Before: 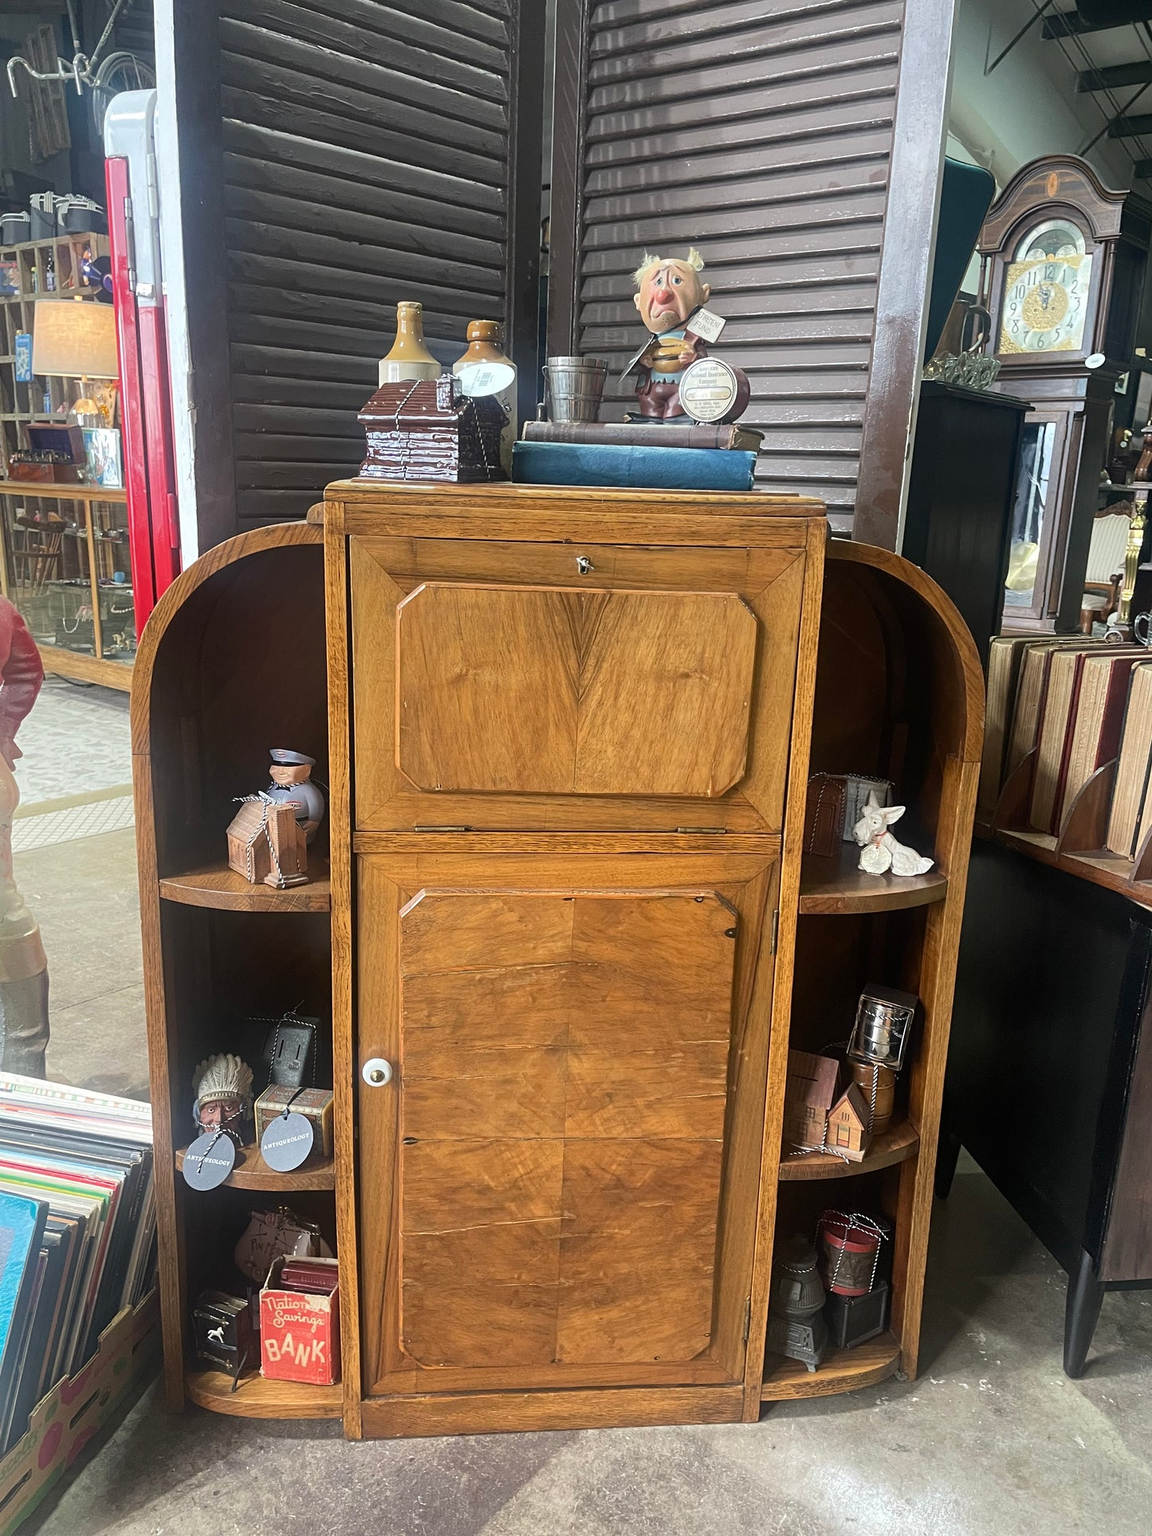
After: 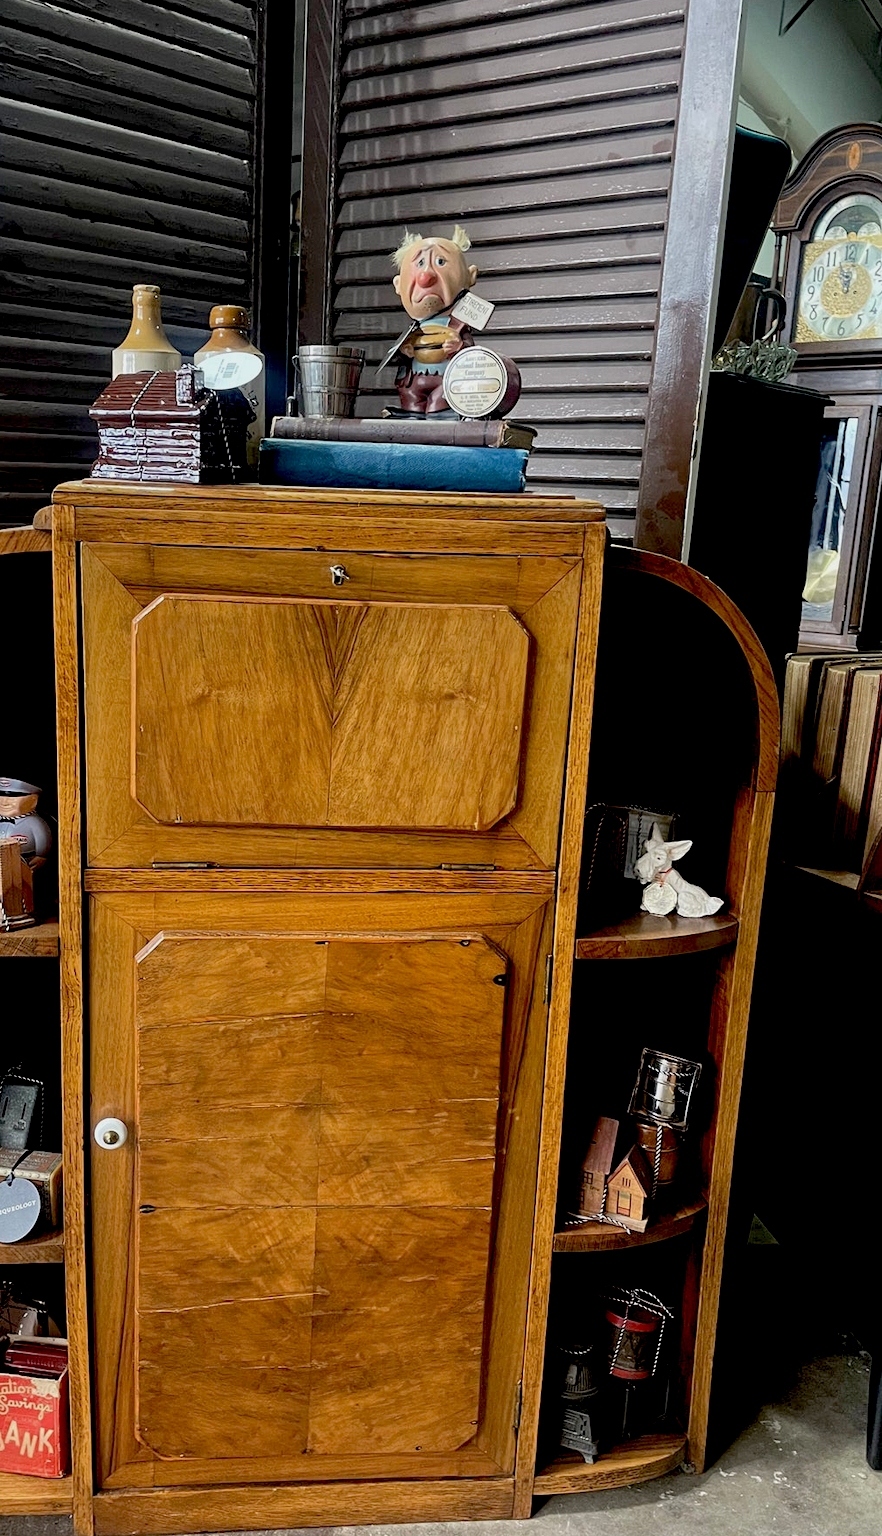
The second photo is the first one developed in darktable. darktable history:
exposure: black level correction 0.046, exposure -0.228 EV, compensate highlight preservation false
crop and rotate: left 24.034%, top 2.838%, right 6.406%, bottom 6.299%
